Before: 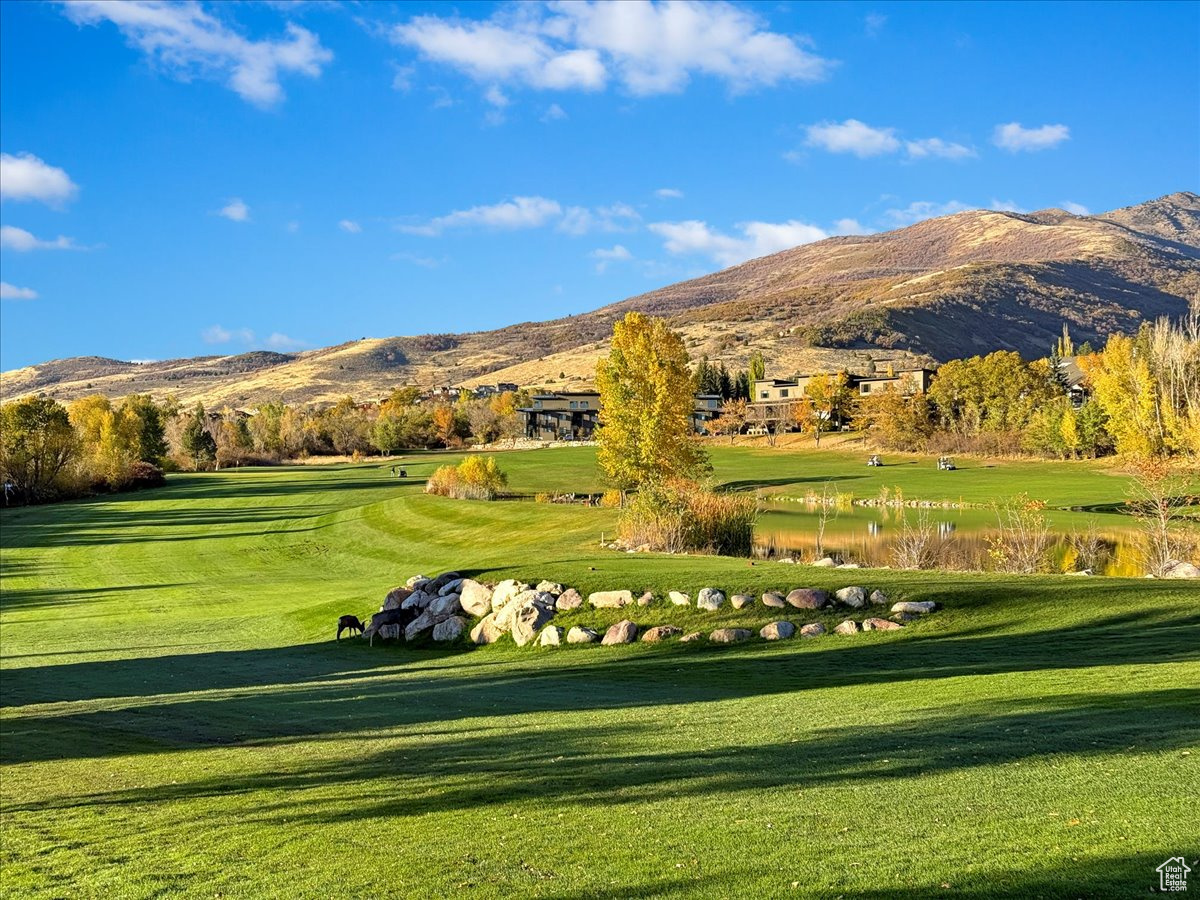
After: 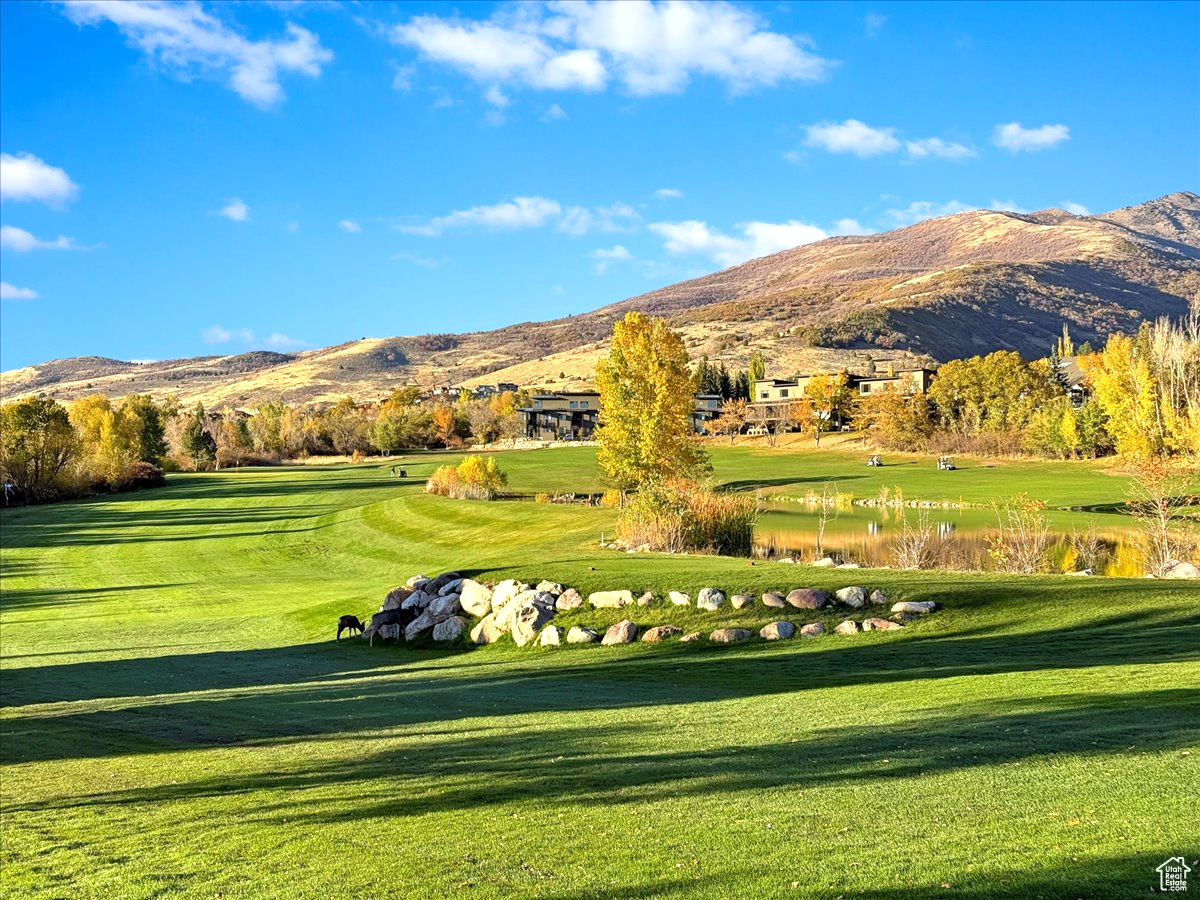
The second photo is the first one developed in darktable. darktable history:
exposure: exposure 0.379 EV, compensate highlight preservation false
